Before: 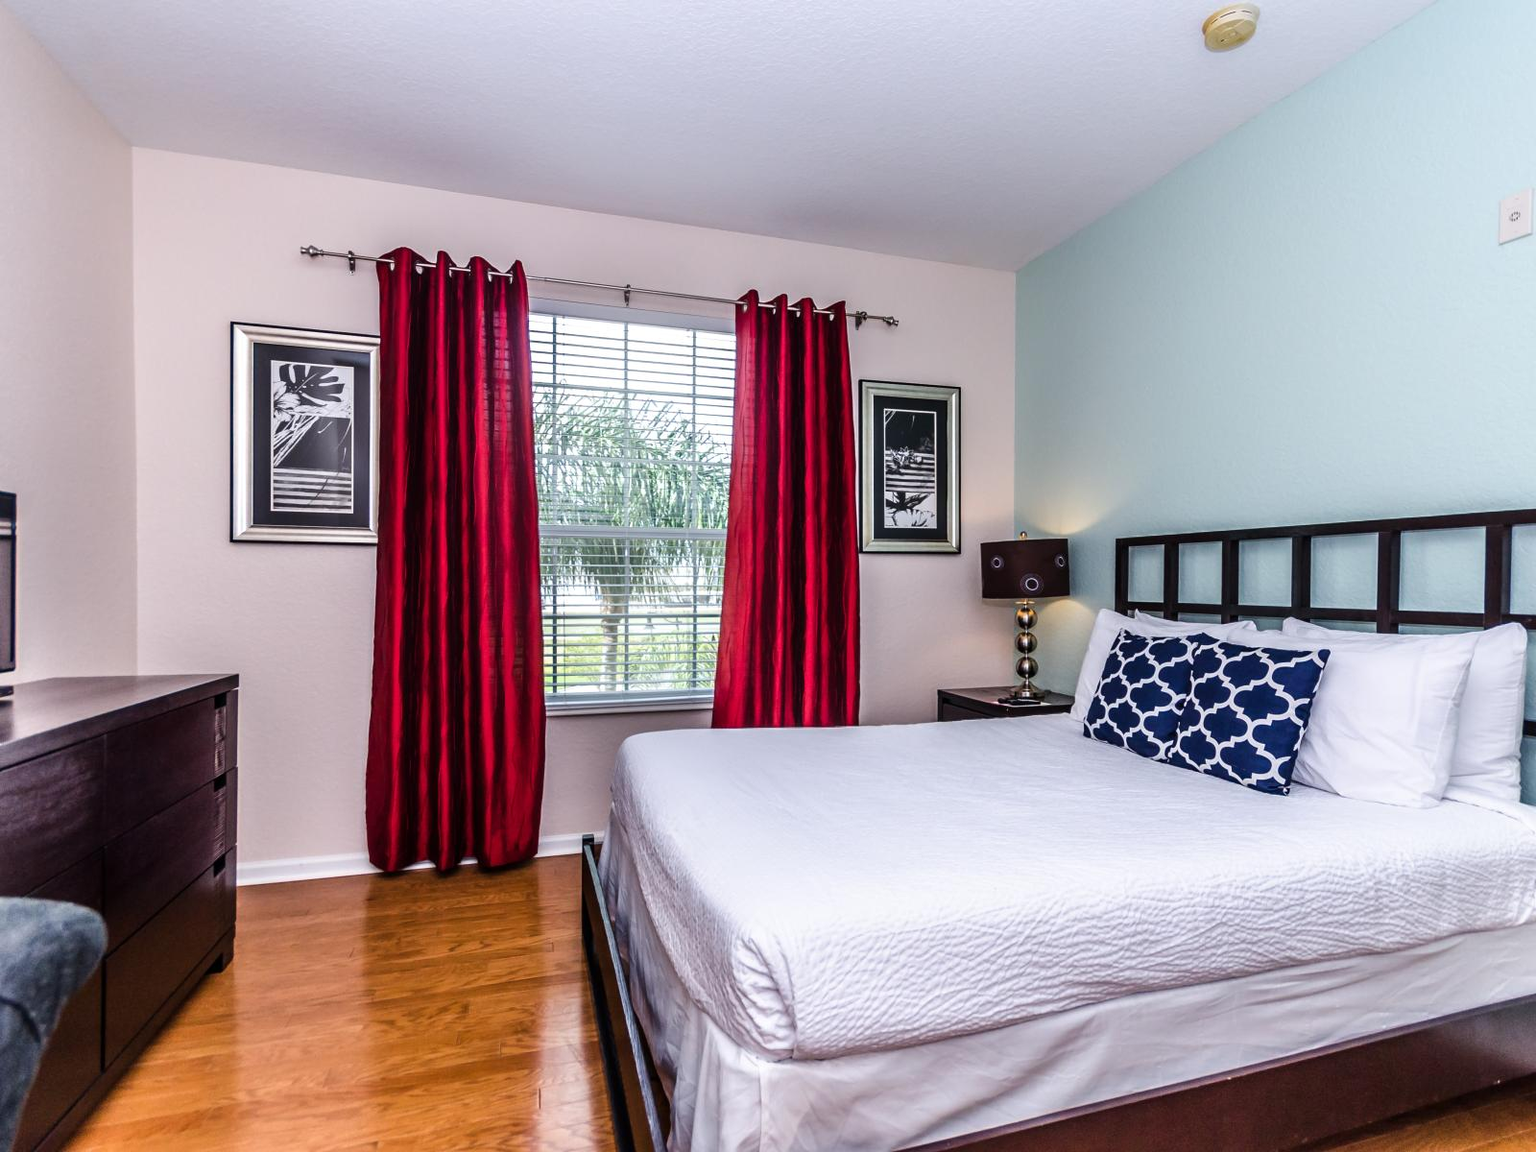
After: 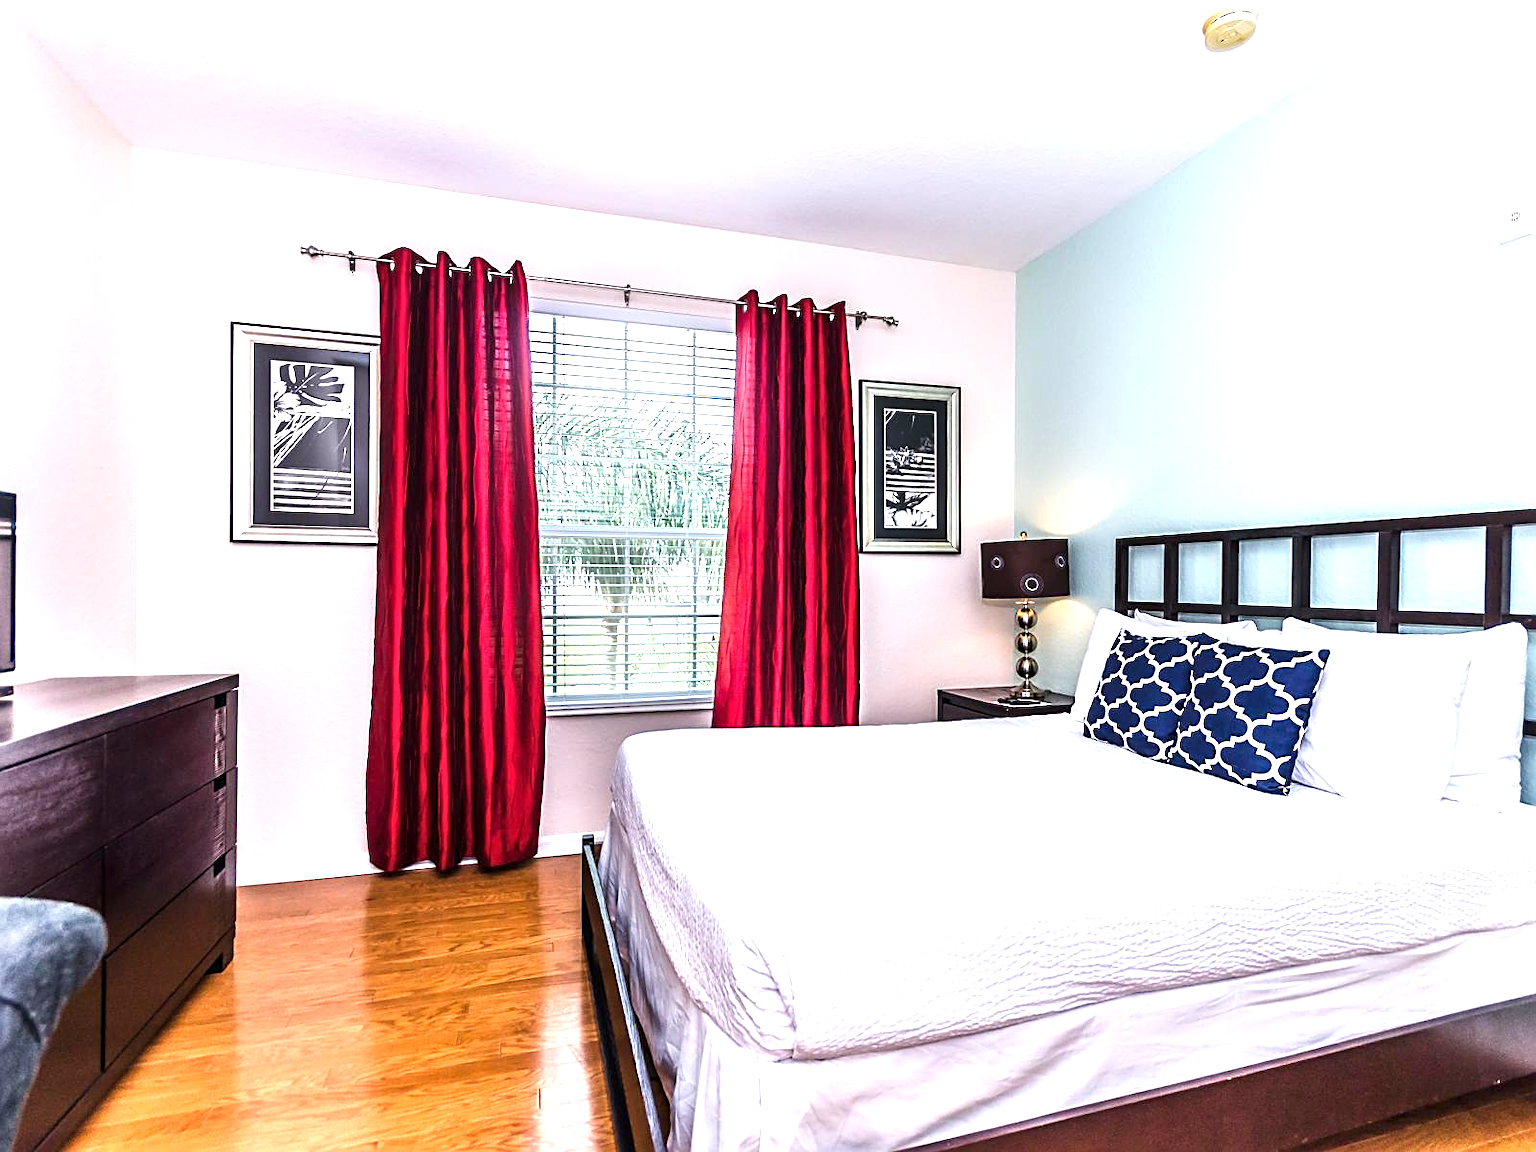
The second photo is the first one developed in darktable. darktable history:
exposure: exposure 1.15 EV, compensate highlight preservation false
sharpen: on, module defaults
